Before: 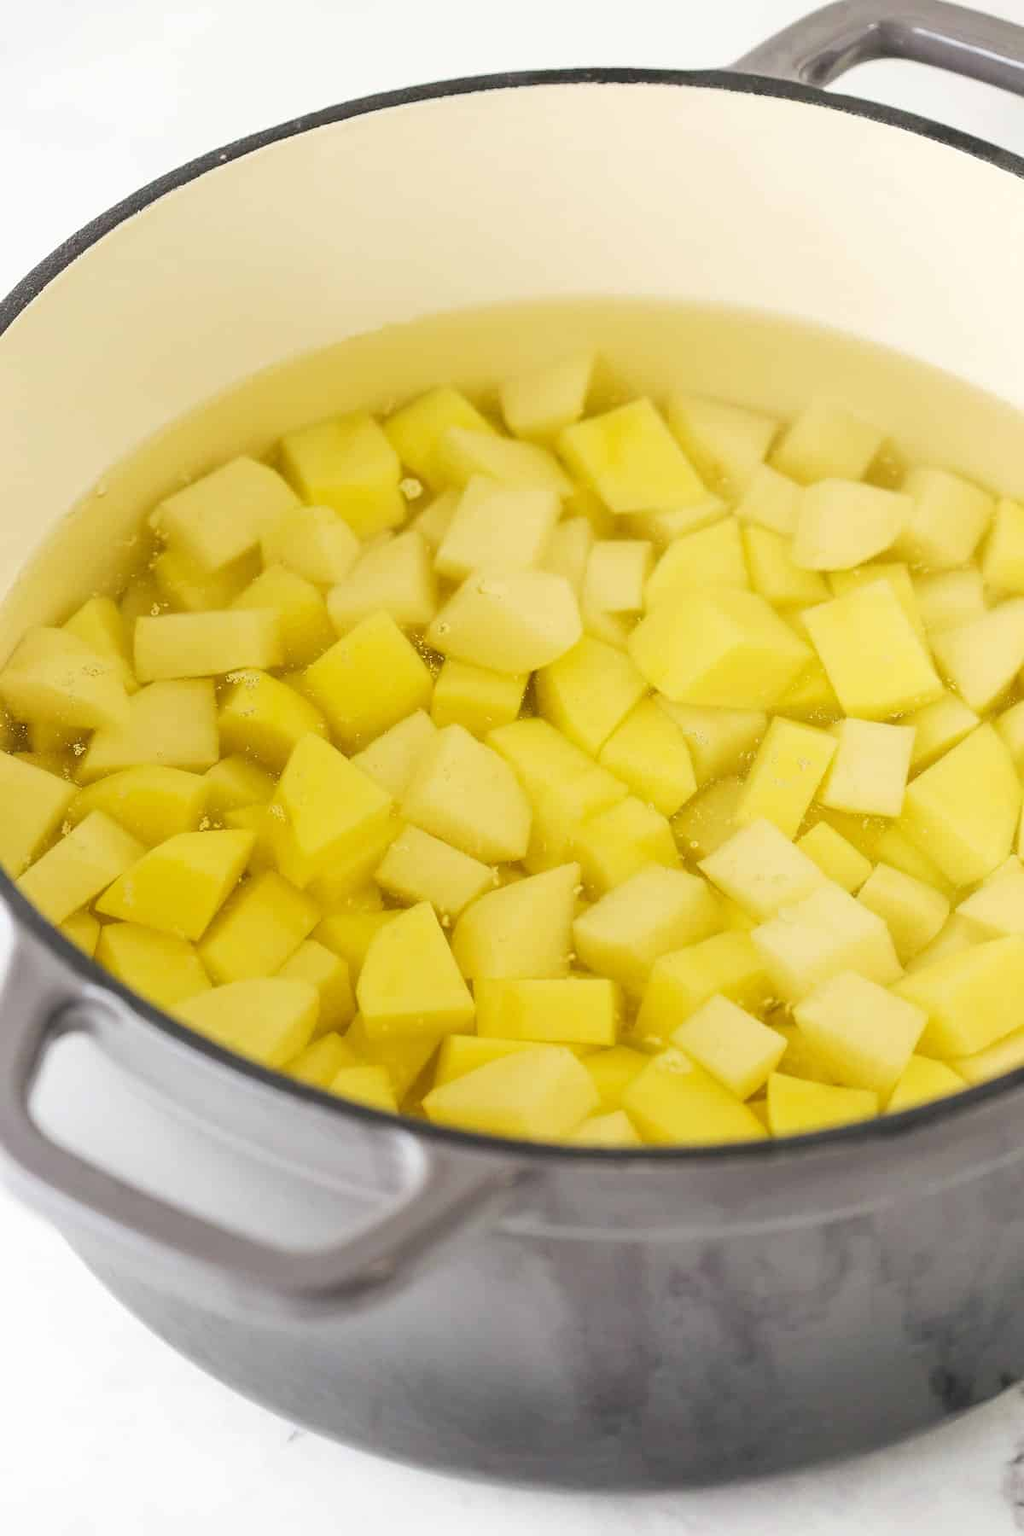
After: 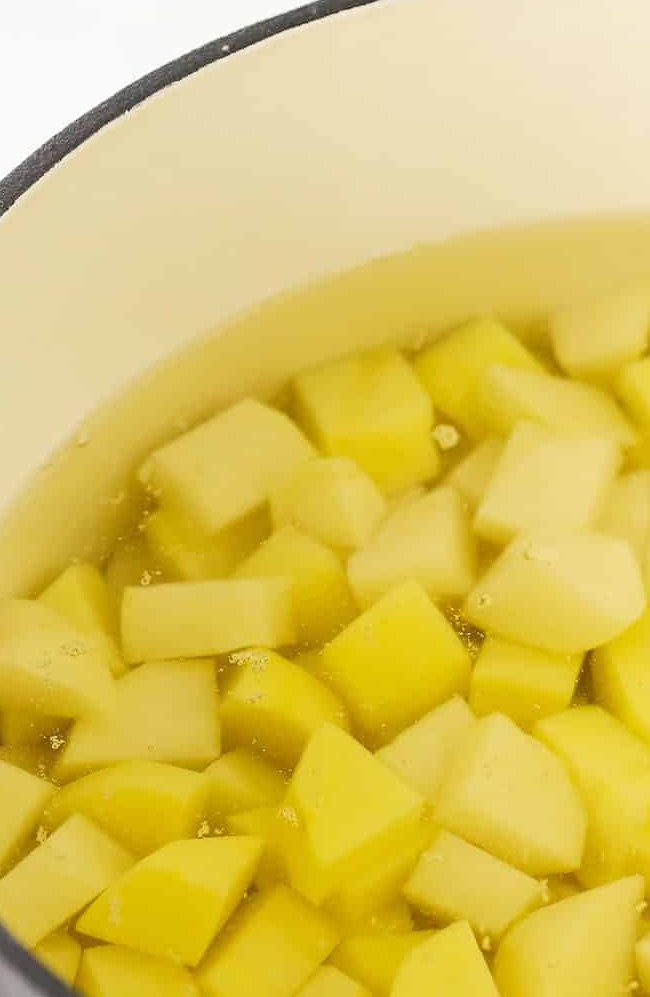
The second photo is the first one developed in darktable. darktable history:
crop and rotate: left 3.064%, top 7.591%, right 42.687%, bottom 37.007%
